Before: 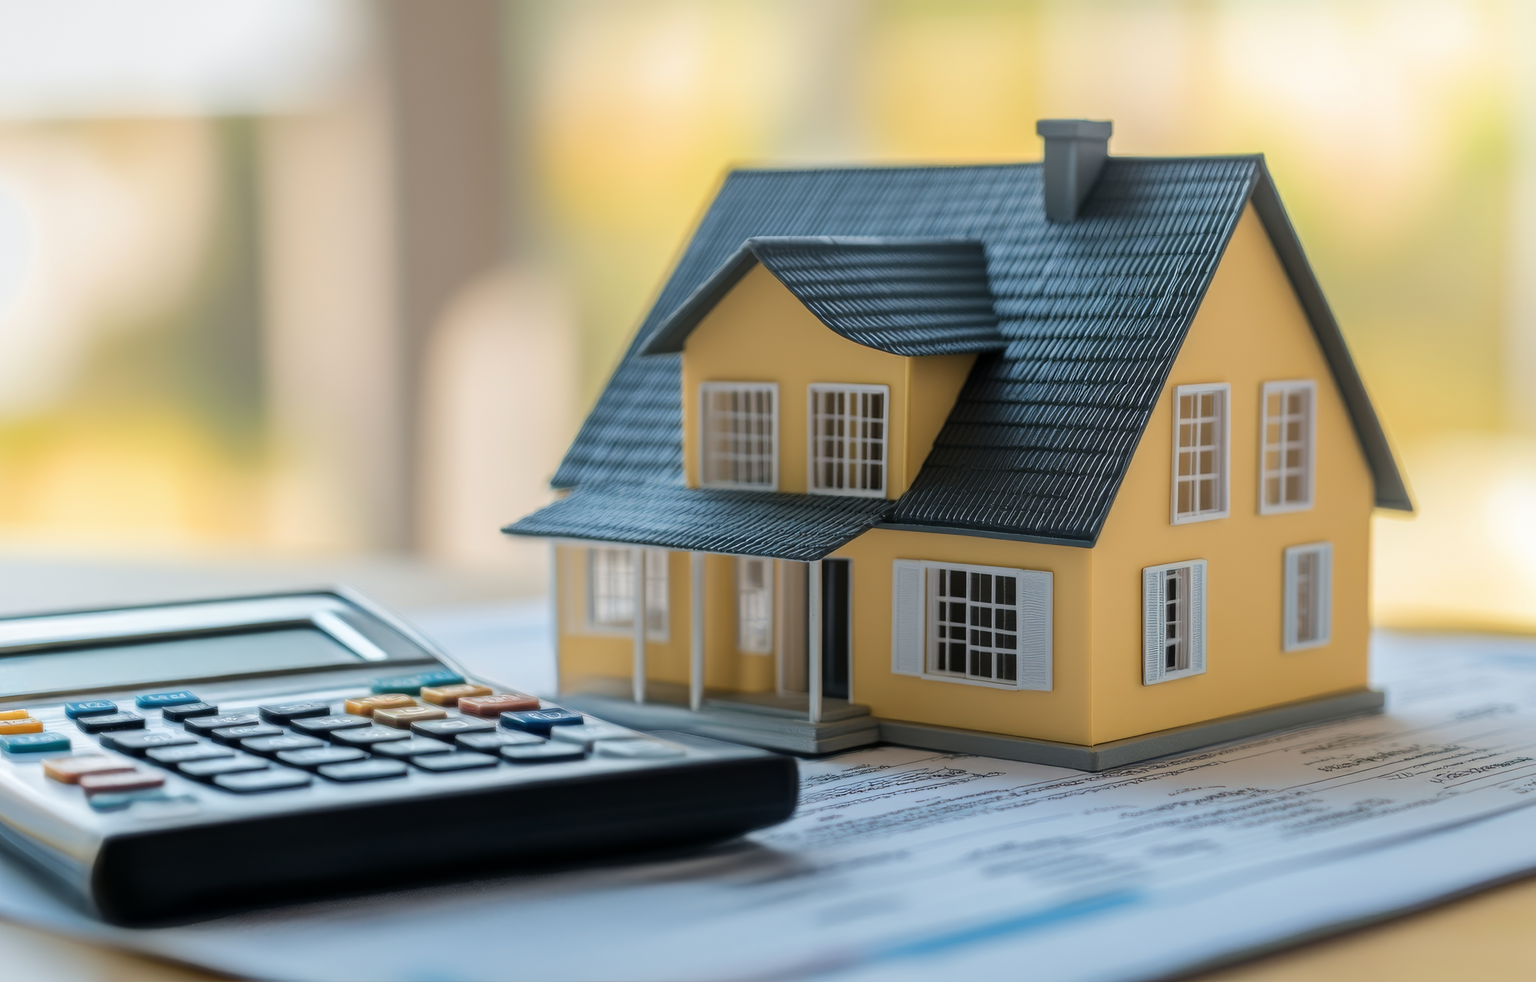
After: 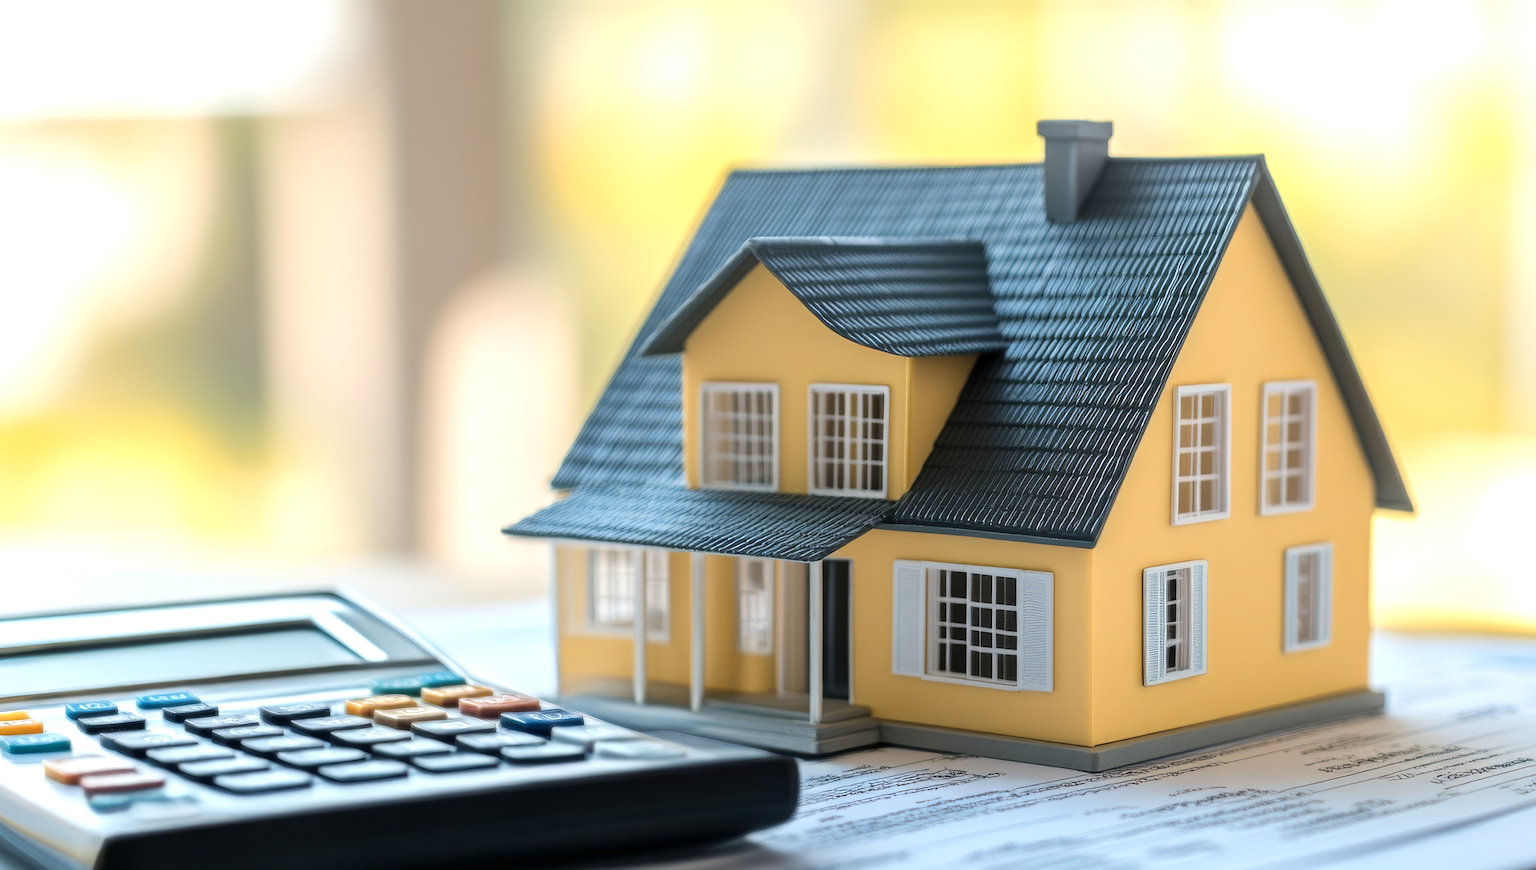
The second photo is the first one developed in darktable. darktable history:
exposure: exposure 0.4 EV, compensate highlight preservation false
levels: levels [0, 0.476, 0.951]
crop and rotate: top 0%, bottom 11.368%
